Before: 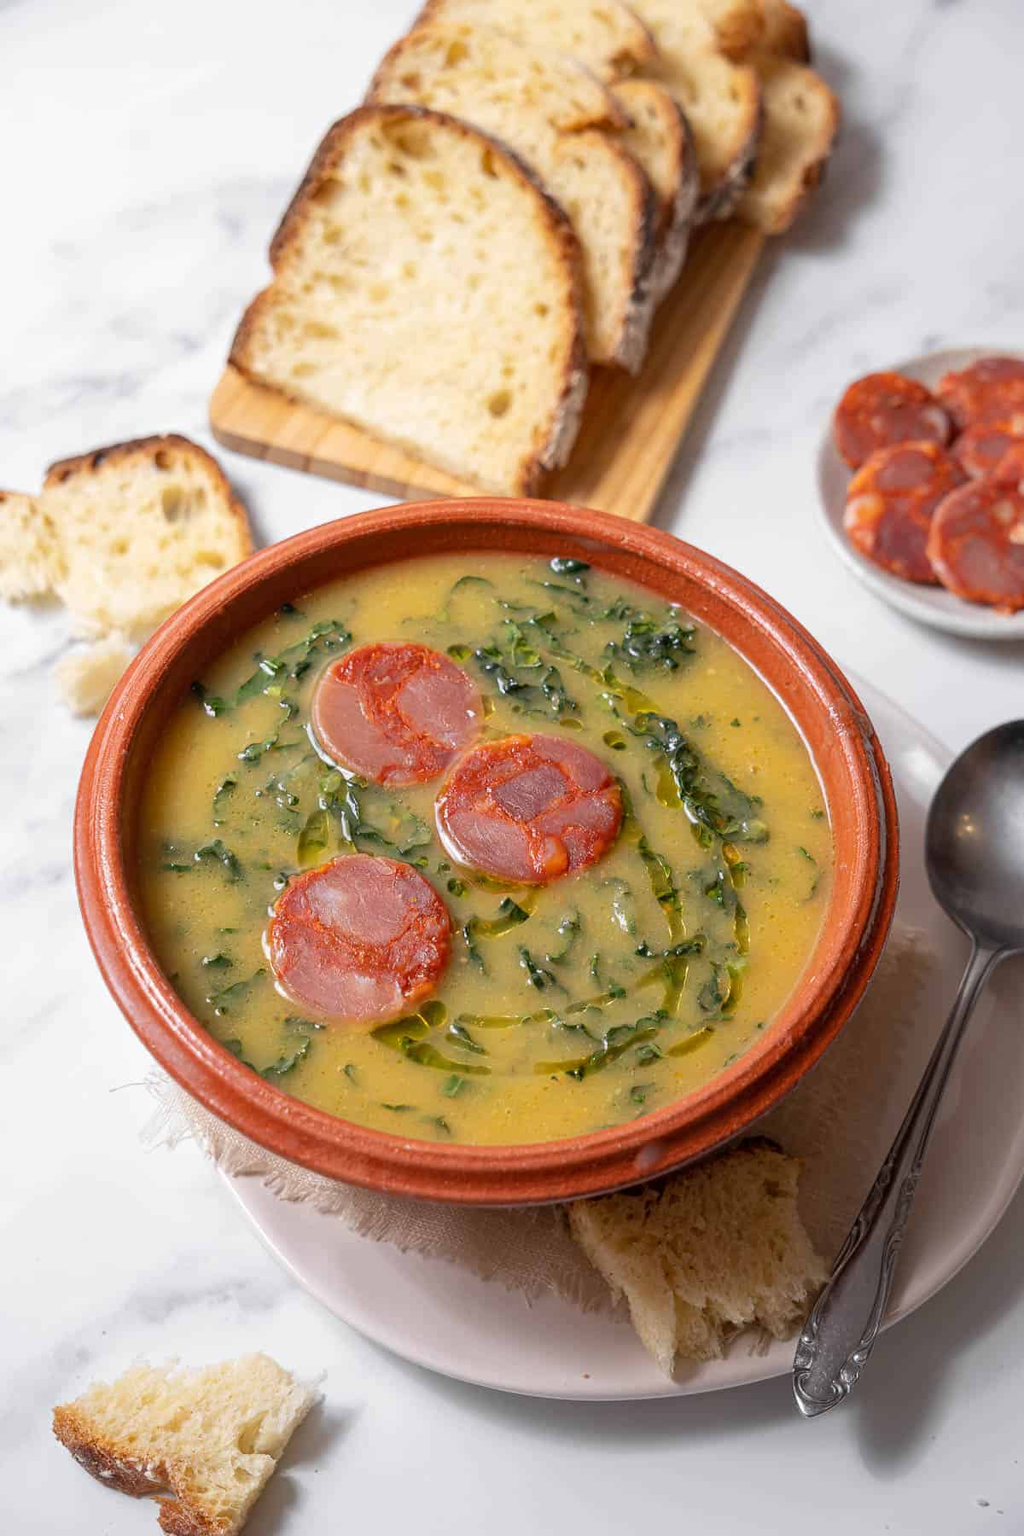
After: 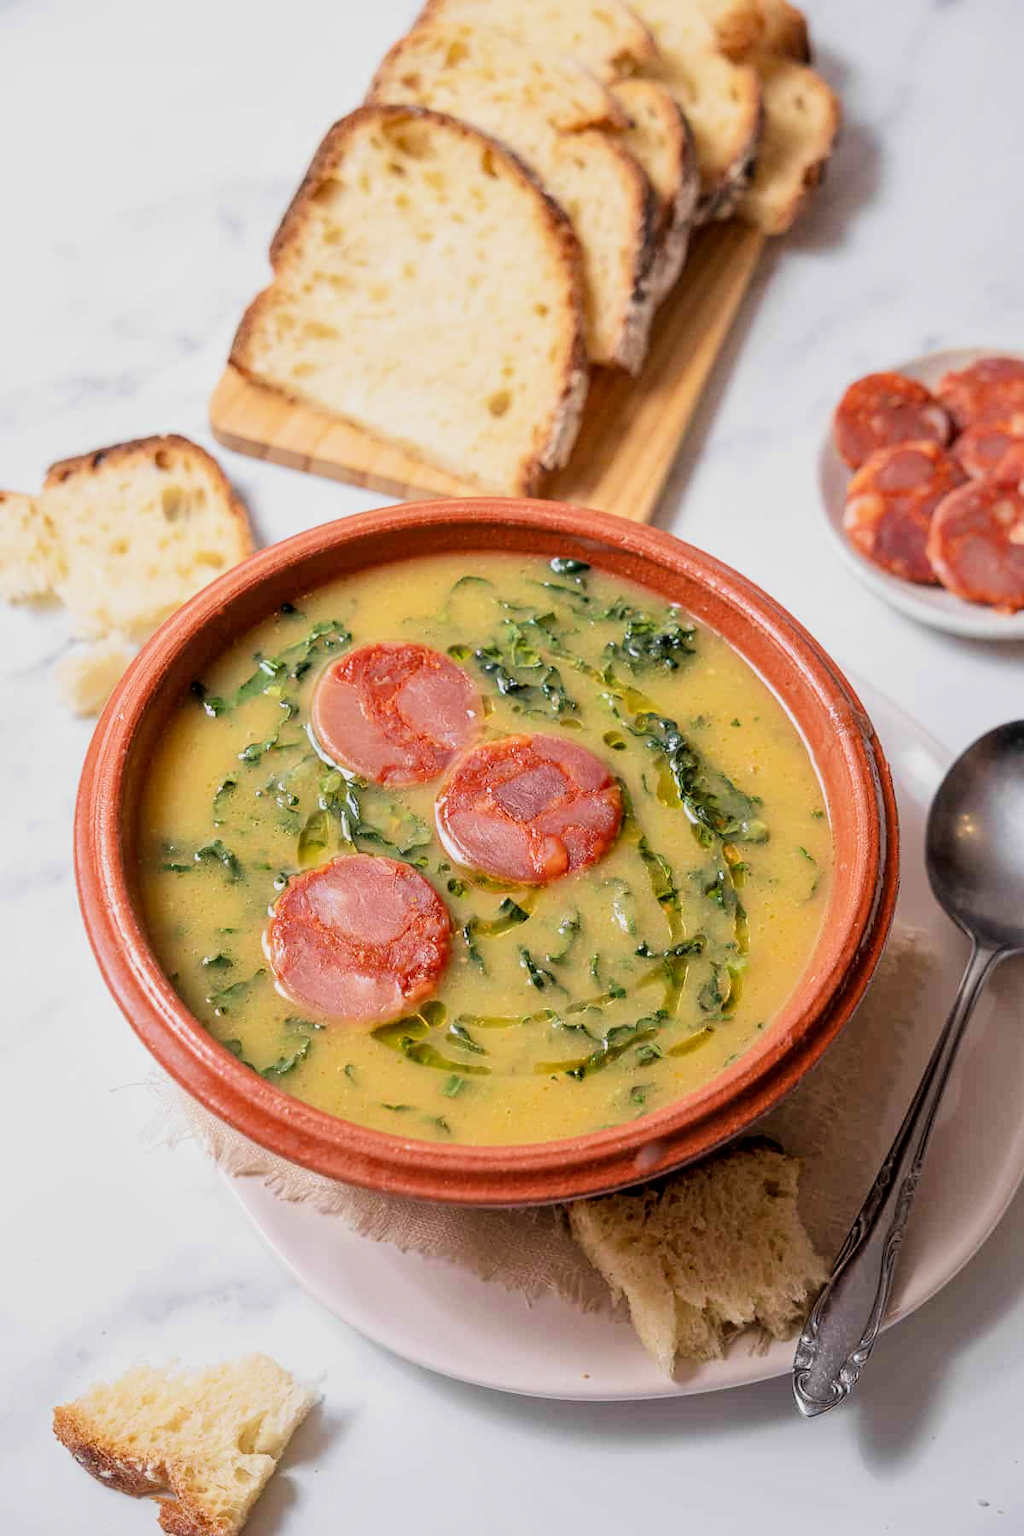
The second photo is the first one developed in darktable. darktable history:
filmic rgb: black relative exposure -7.65 EV, white relative exposure 4.56 EV, hardness 3.61, contrast 1.05
exposure: exposure 0.507 EV, compensate highlight preservation false
local contrast: mode bilateral grid, contrast 20, coarseness 50, detail 120%, midtone range 0.2
velvia: on, module defaults
